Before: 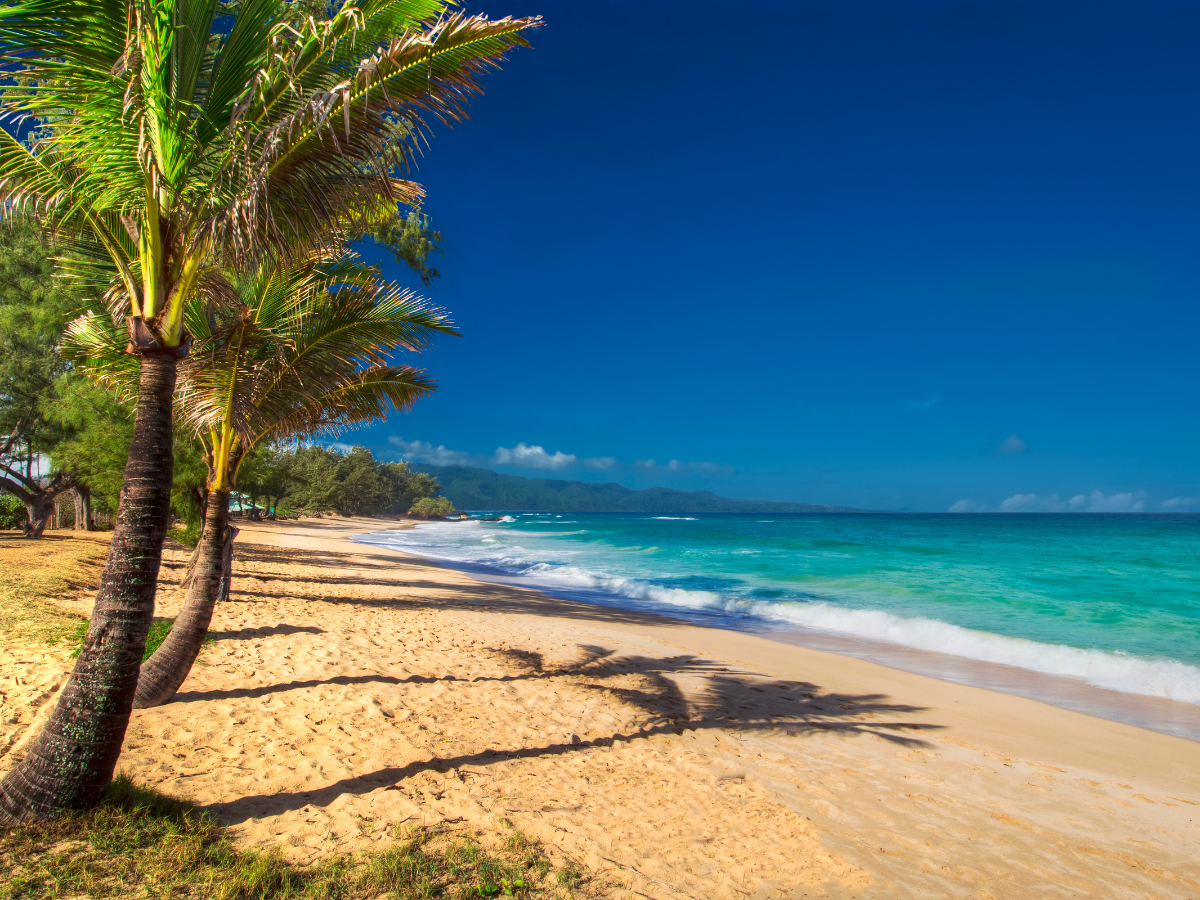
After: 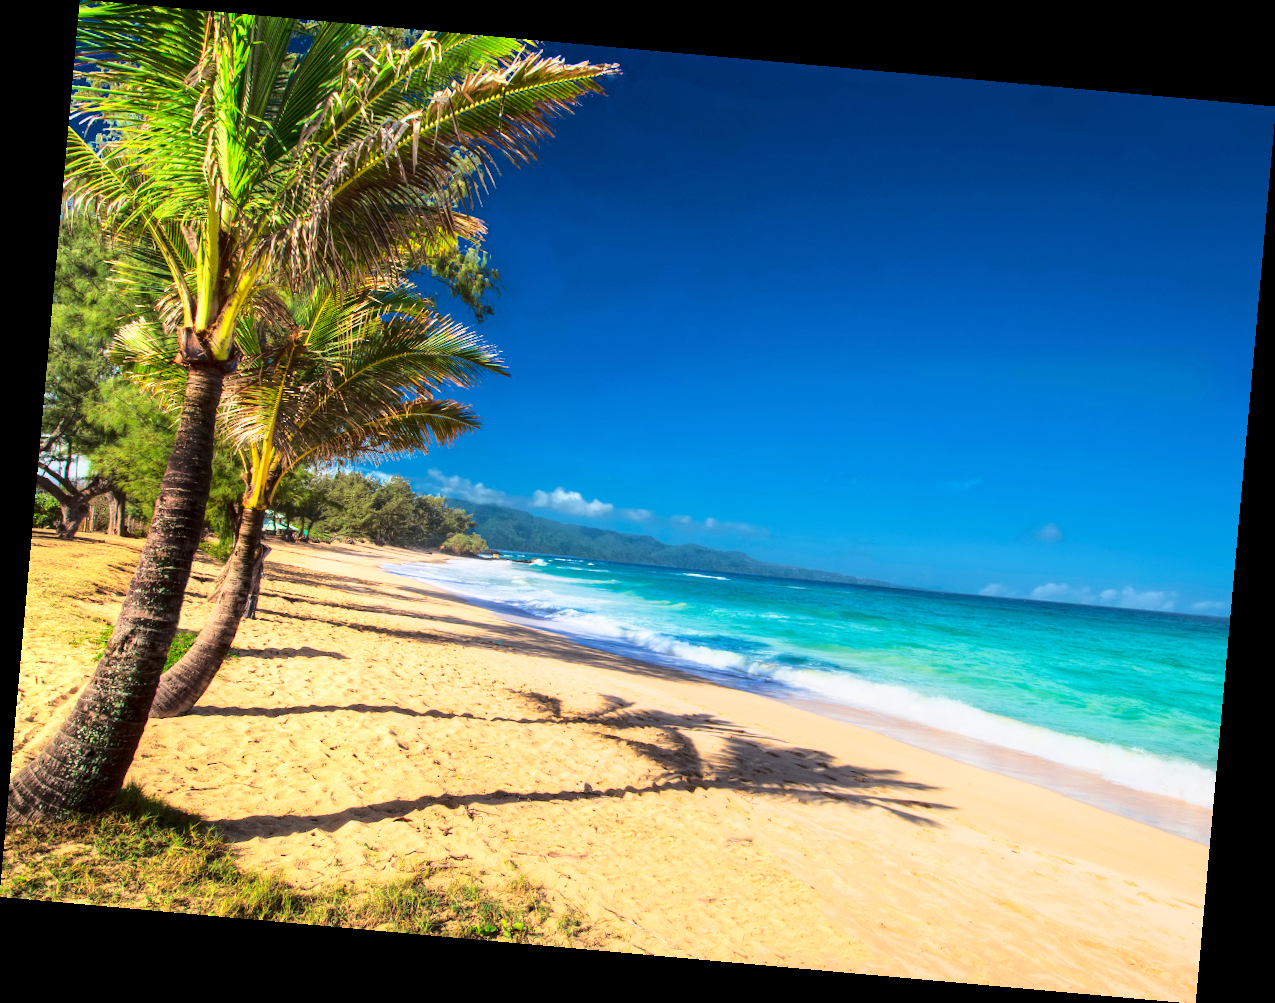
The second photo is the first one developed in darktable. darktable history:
rotate and perspective: rotation 5.12°, automatic cropping off
base curve: curves: ch0 [(0, 0) (0.028, 0.03) (0.121, 0.232) (0.46, 0.748) (0.859, 0.968) (1, 1)]
